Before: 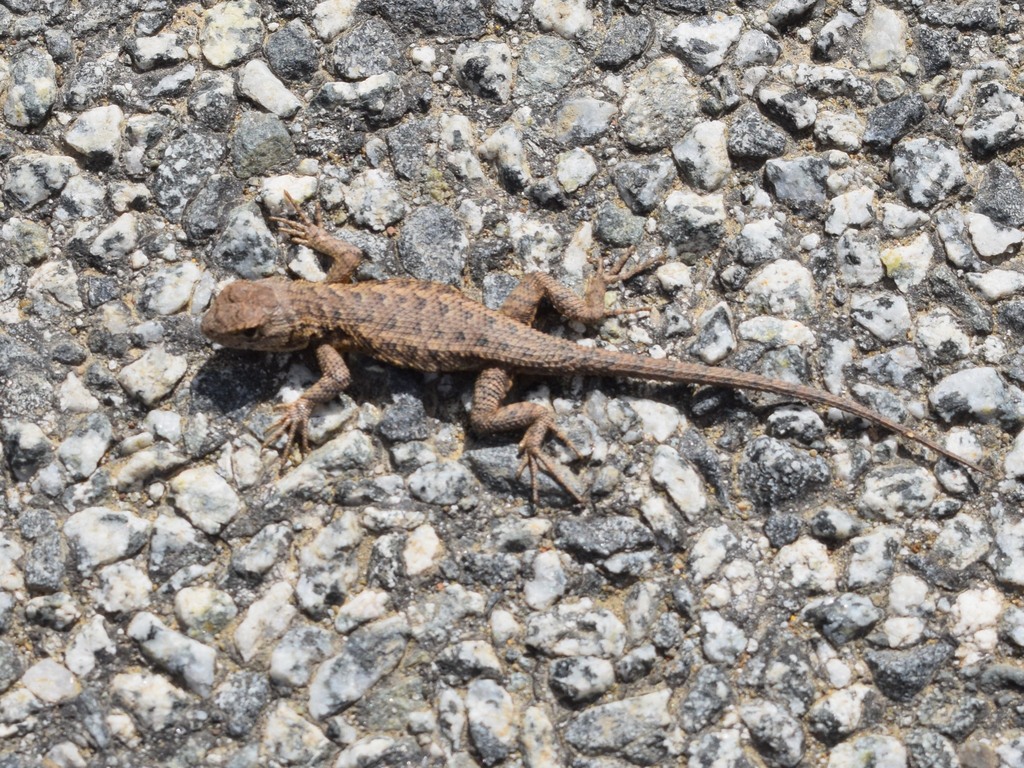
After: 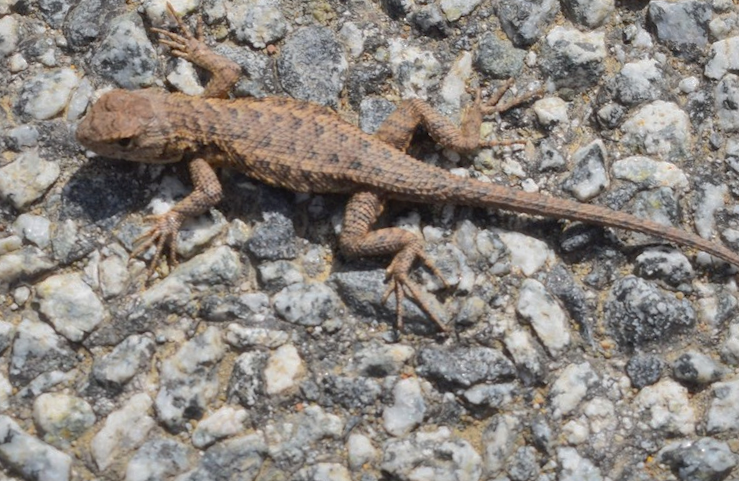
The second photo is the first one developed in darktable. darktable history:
crop and rotate: angle -3.37°, left 9.79%, top 20.73%, right 12.42%, bottom 11.82%
shadows and highlights: highlights -60
